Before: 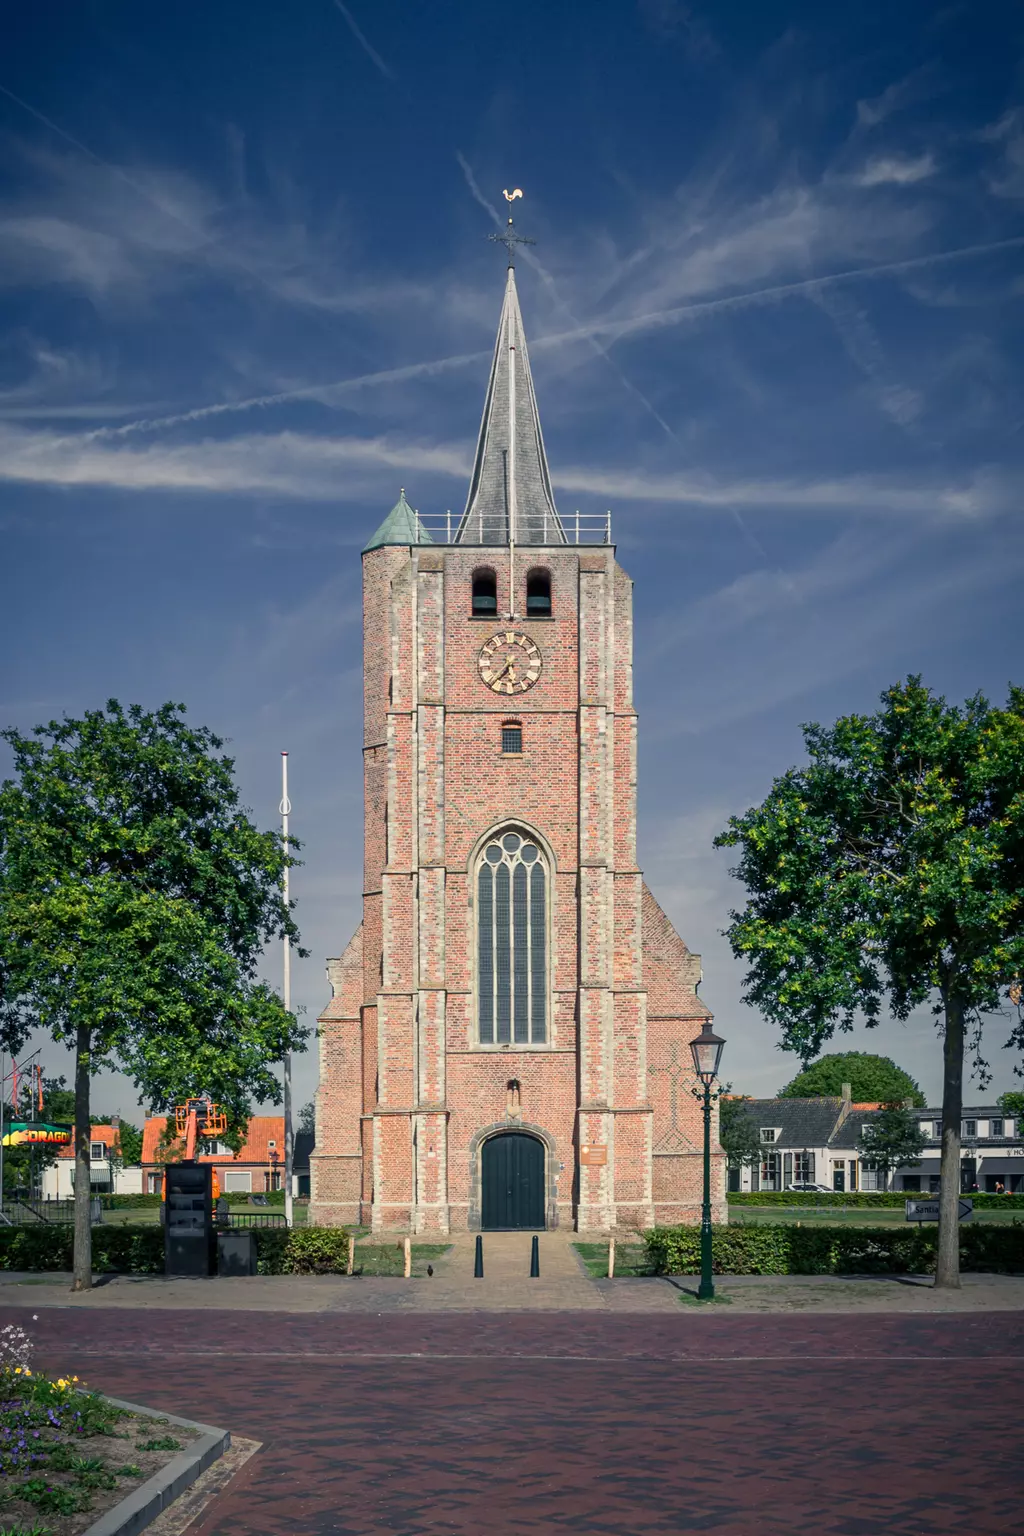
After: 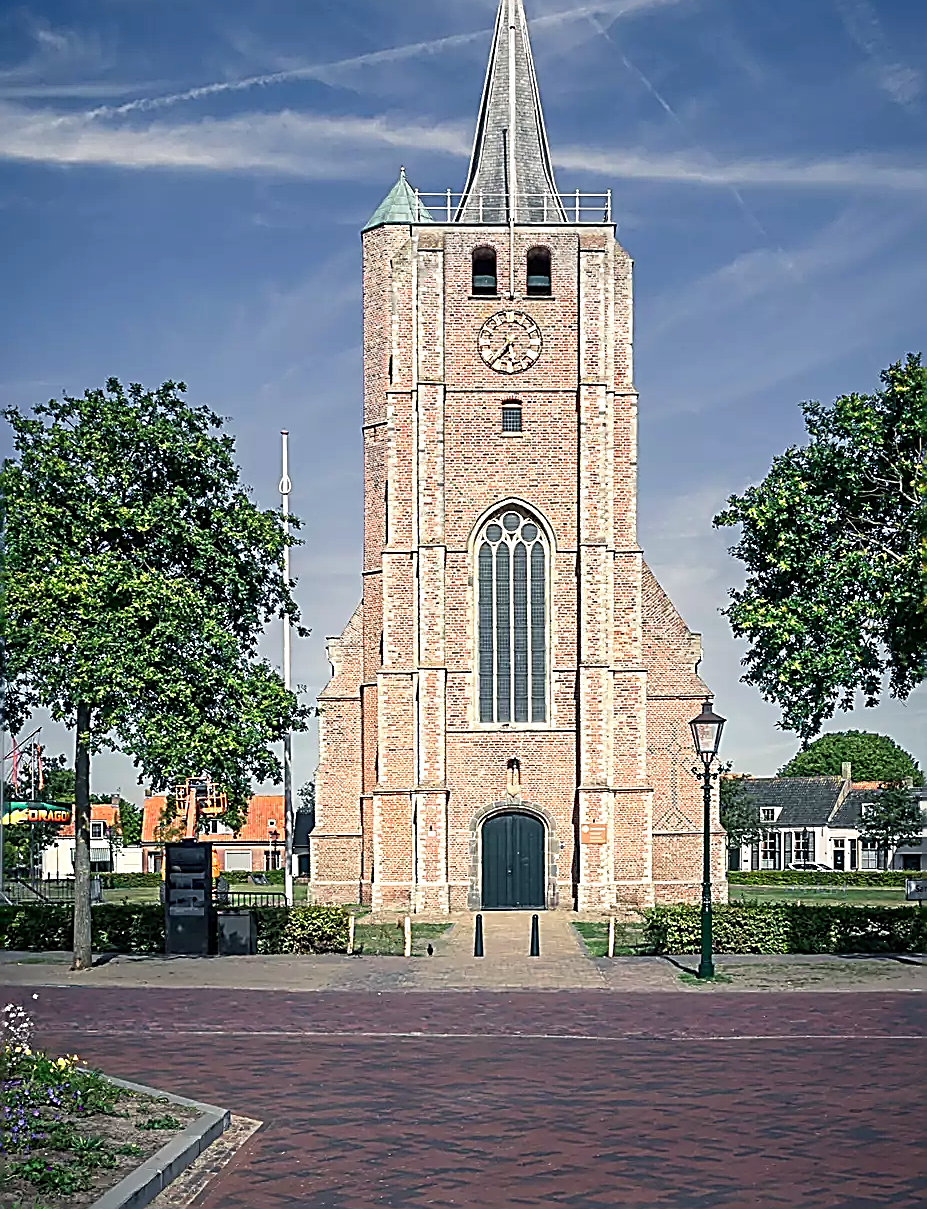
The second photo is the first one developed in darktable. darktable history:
sharpen: amount 2
crop: top 20.916%, right 9.437%, bottom 0.316%
exposure: exposure 0.566 EV, compensate highlight preservation false
